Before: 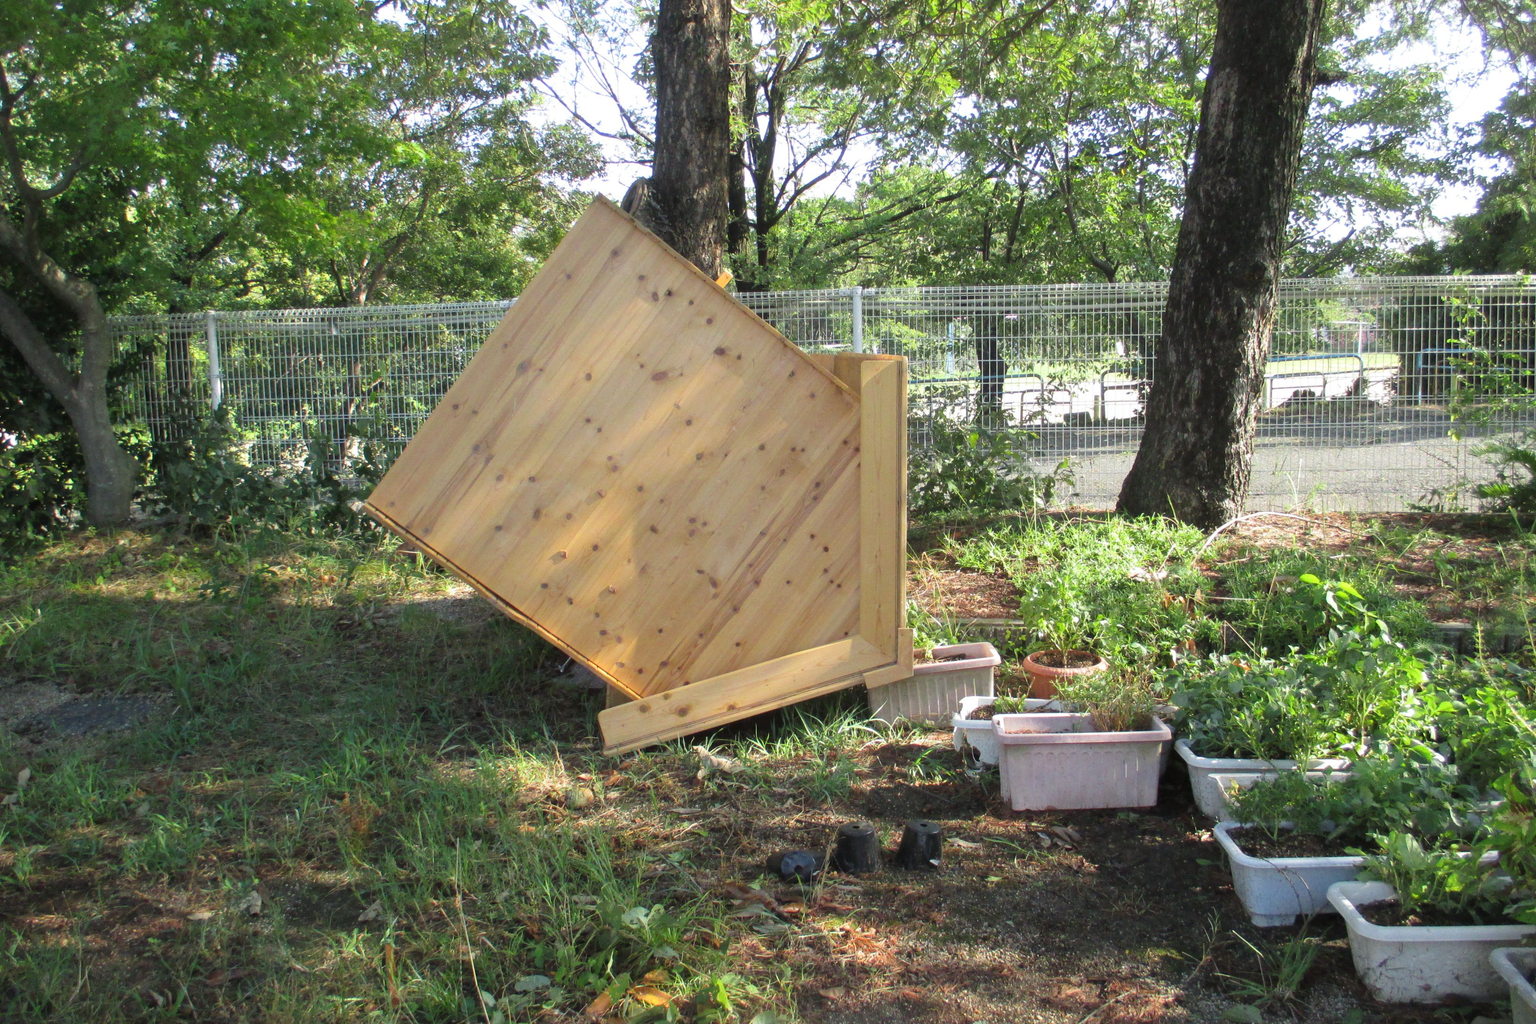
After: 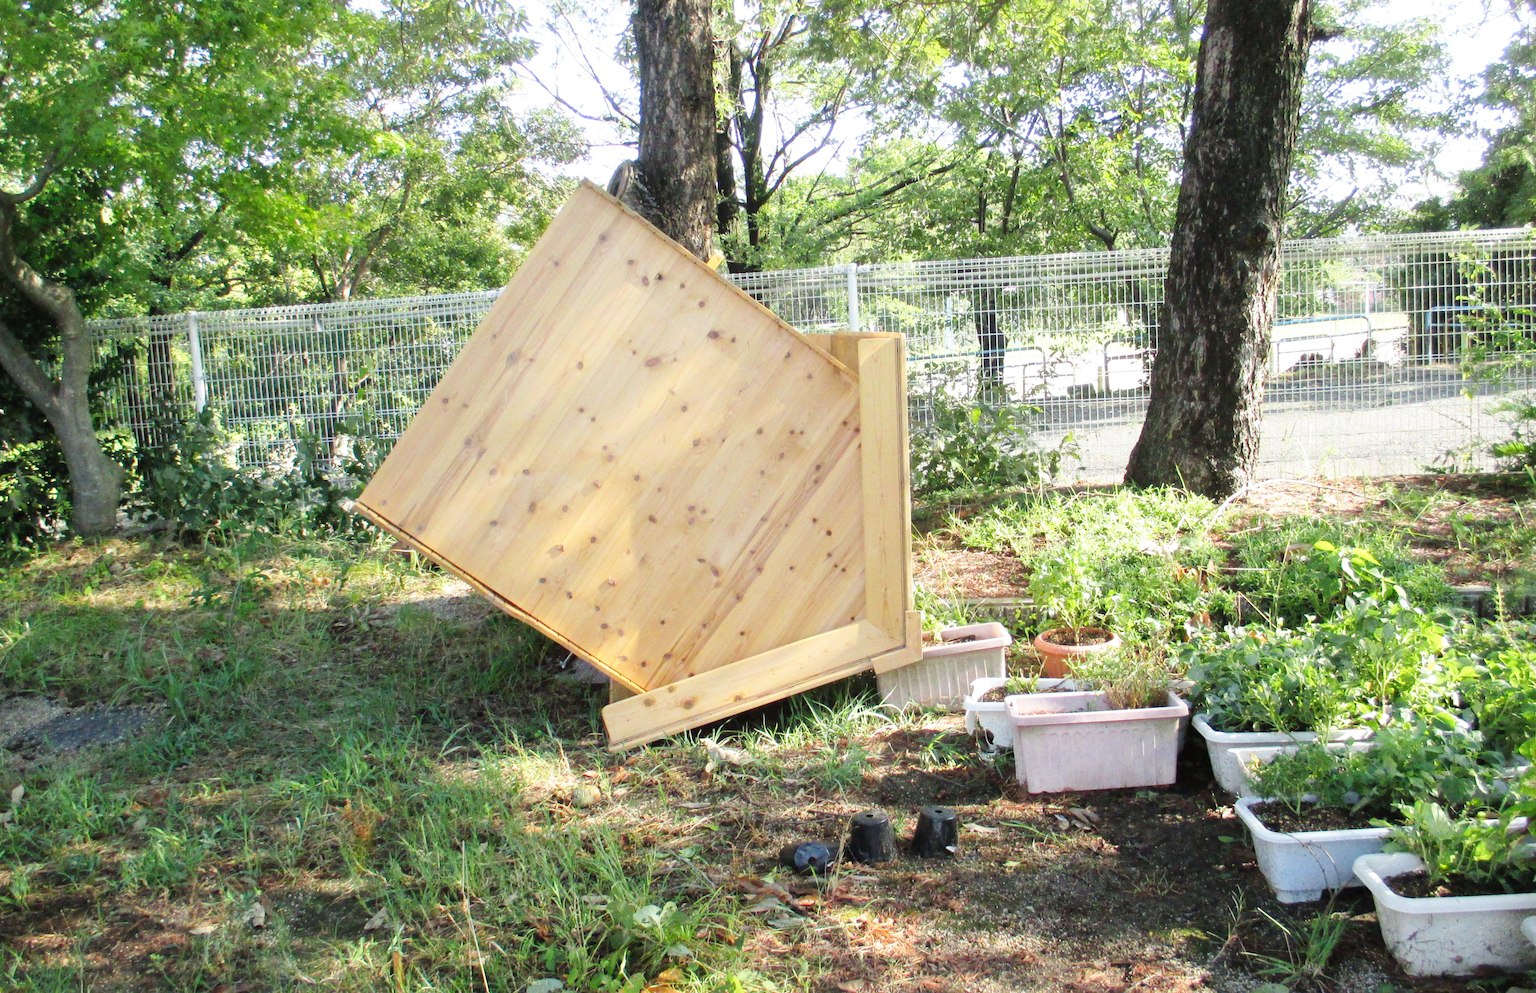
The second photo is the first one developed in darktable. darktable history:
exposure: compensate highlight preservation false
base curve: curves: ch0 [(0, 0) (0.008, 0.007) (0.022, 0.029) (0.048, 0.089) (0.092, 0.197) (0.191, 0.399) (0.275, 0.534) (0.357, 0.65) (0.477, 0.78) (0.542, 0.833) (0.799, 0.973) (1, 1)], preserve colors none
tone equalizer: on, module defaults
rotate and perspective: rotation -2°, crop left 0.022, crop right 0.978, crop top 0.049, crop bottom 0.951
